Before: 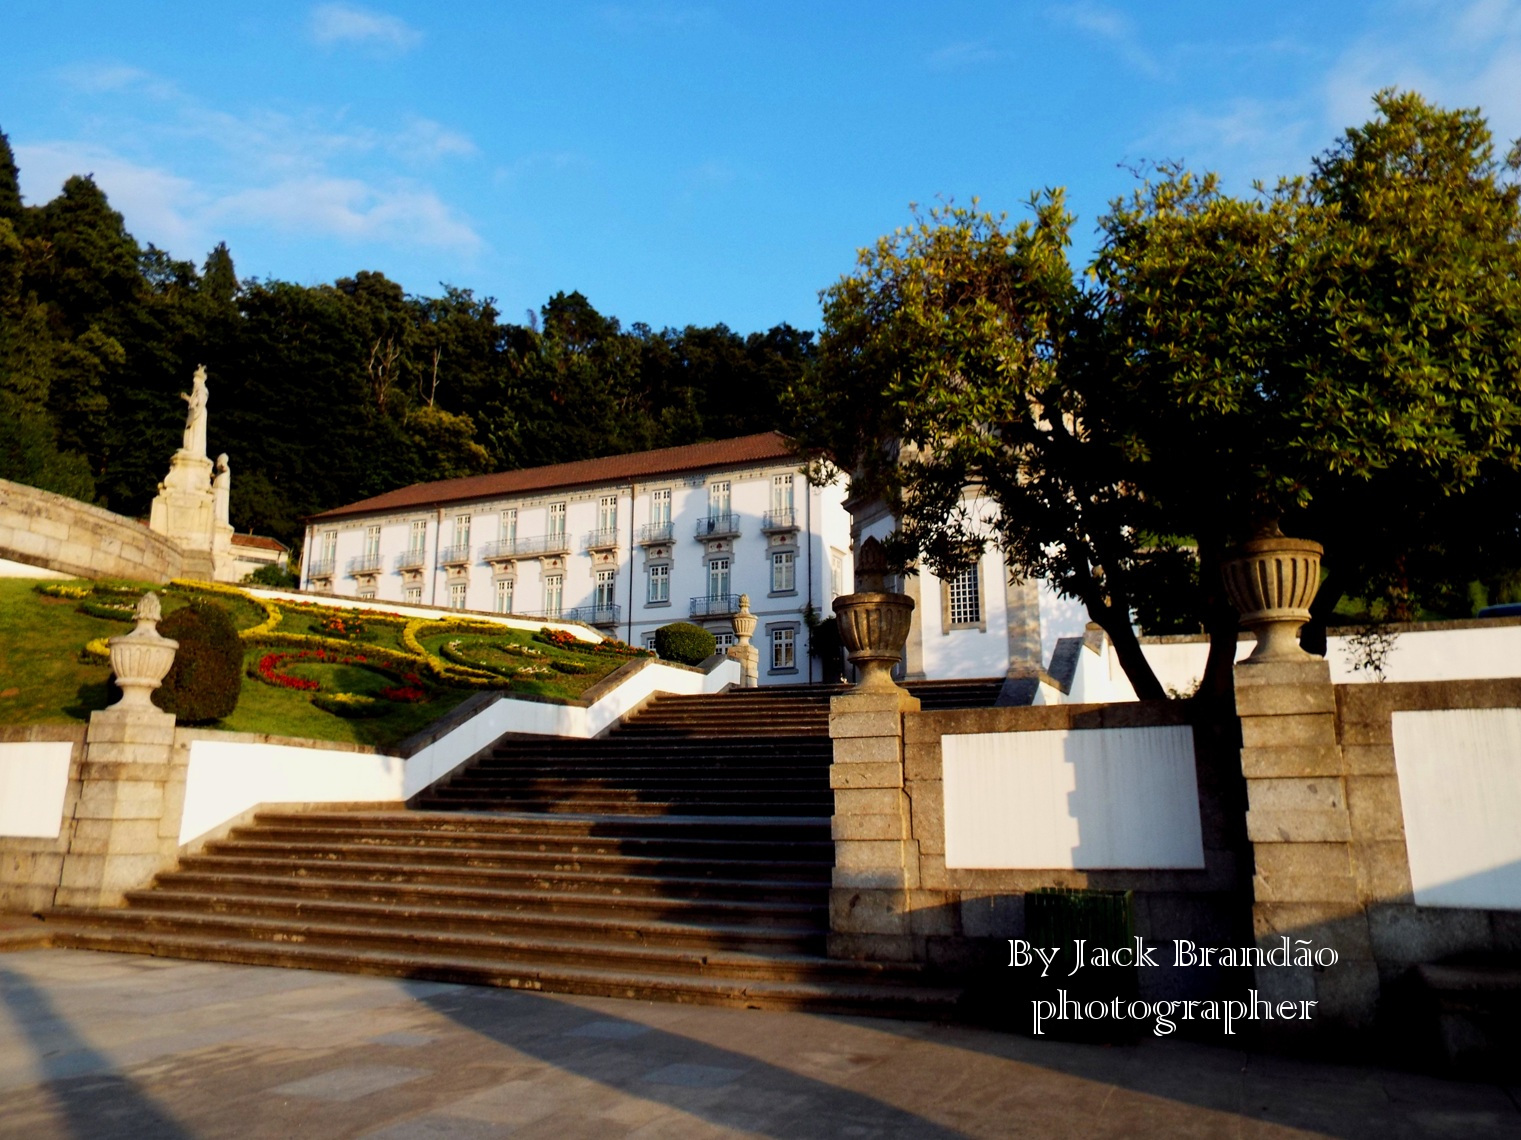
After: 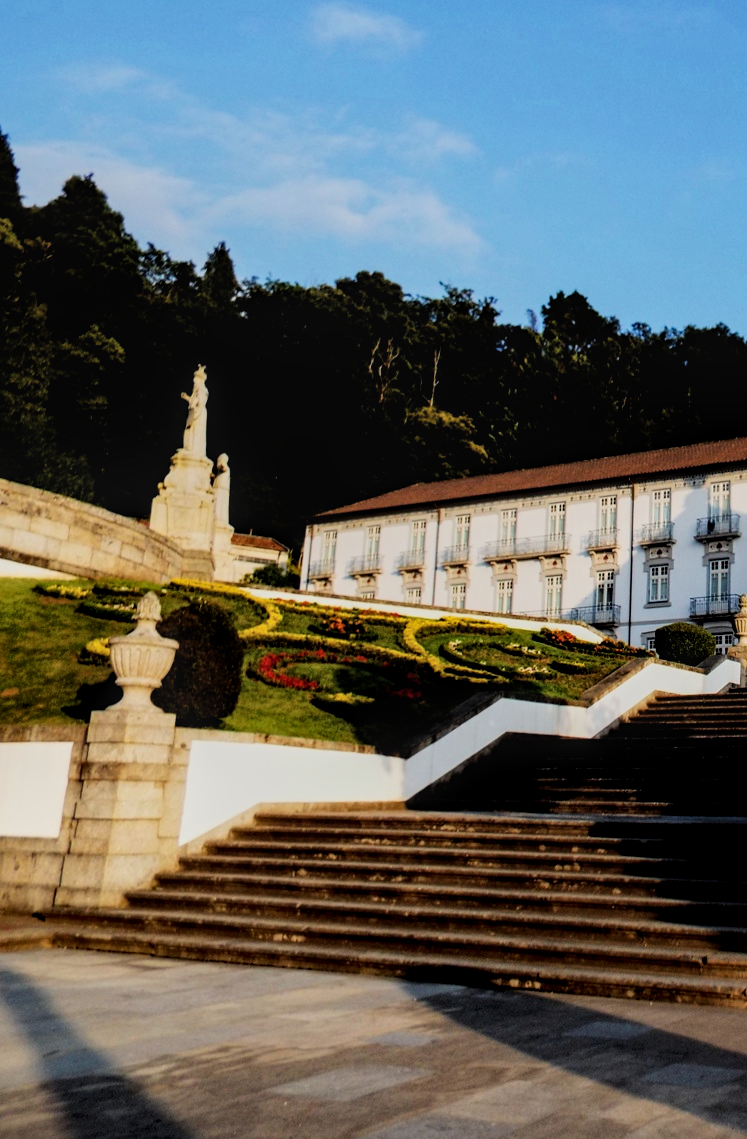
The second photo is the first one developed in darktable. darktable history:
tone equalizer: -8 EV -0.55 EV
crop and rotate: left 0%, top 0%, right 50.845%
filmic rgb: black relative exposure -5 EV, hardness 2.88, contrast 1.3, highlights saturation mix -10%
local contrast: detail 130%
